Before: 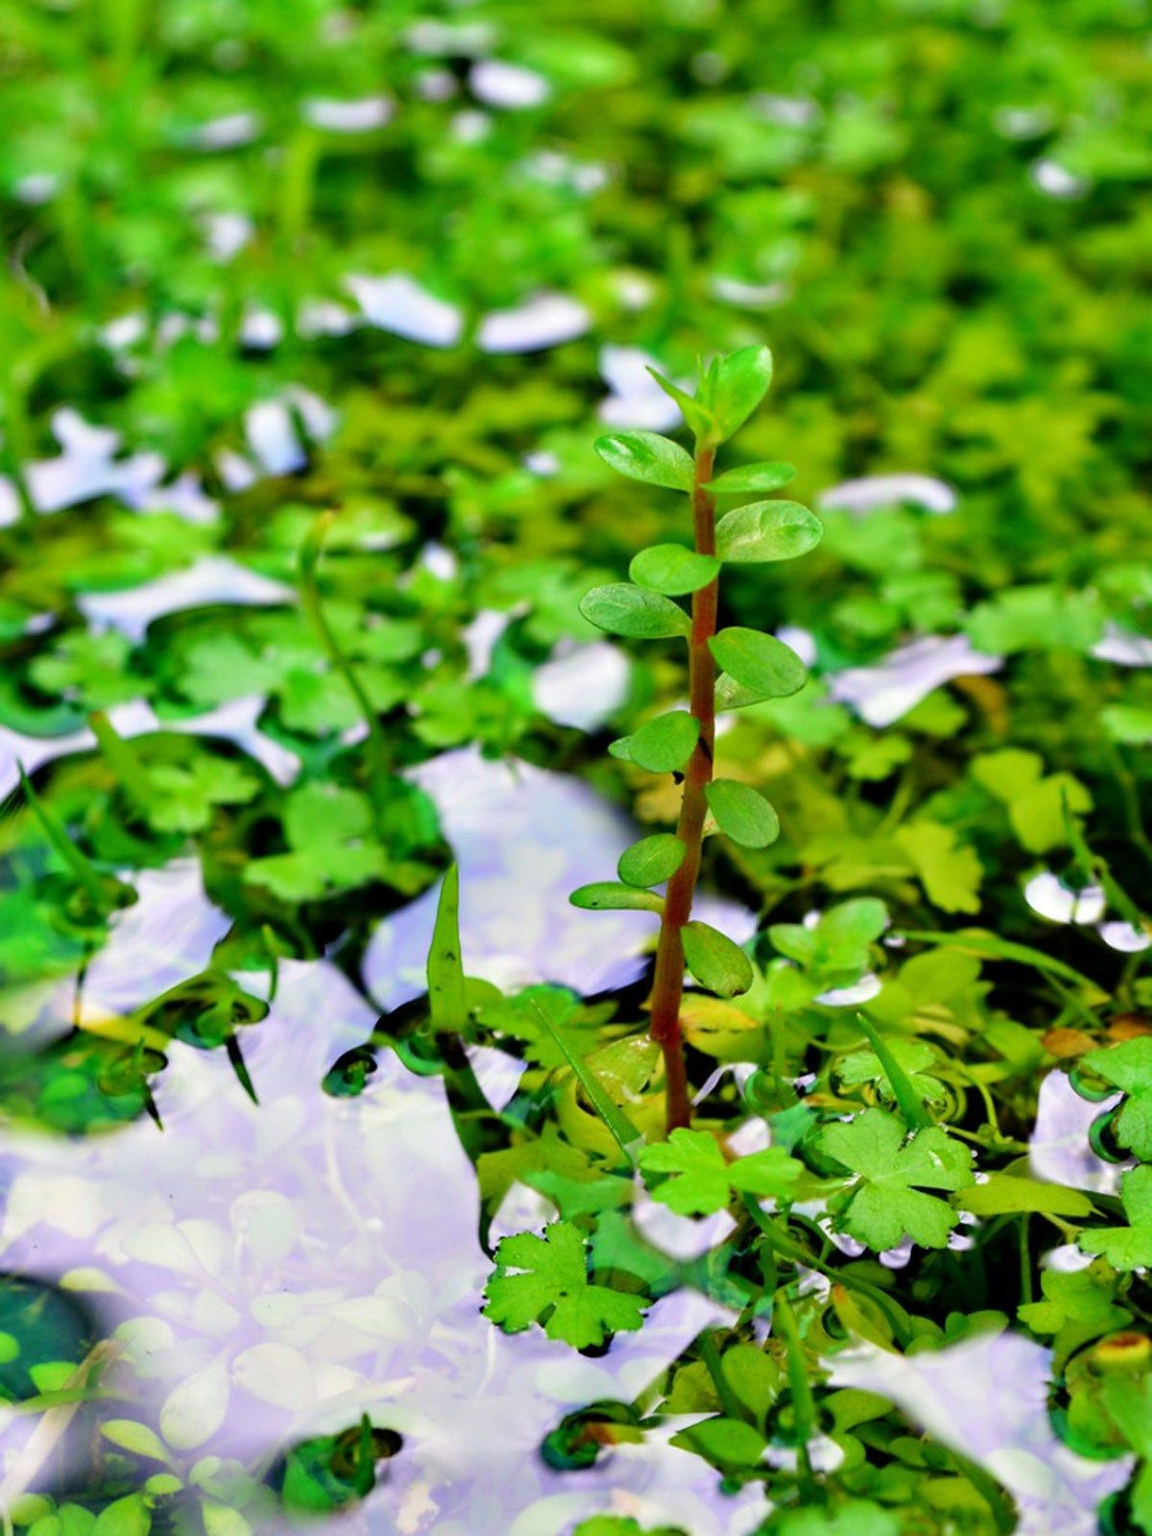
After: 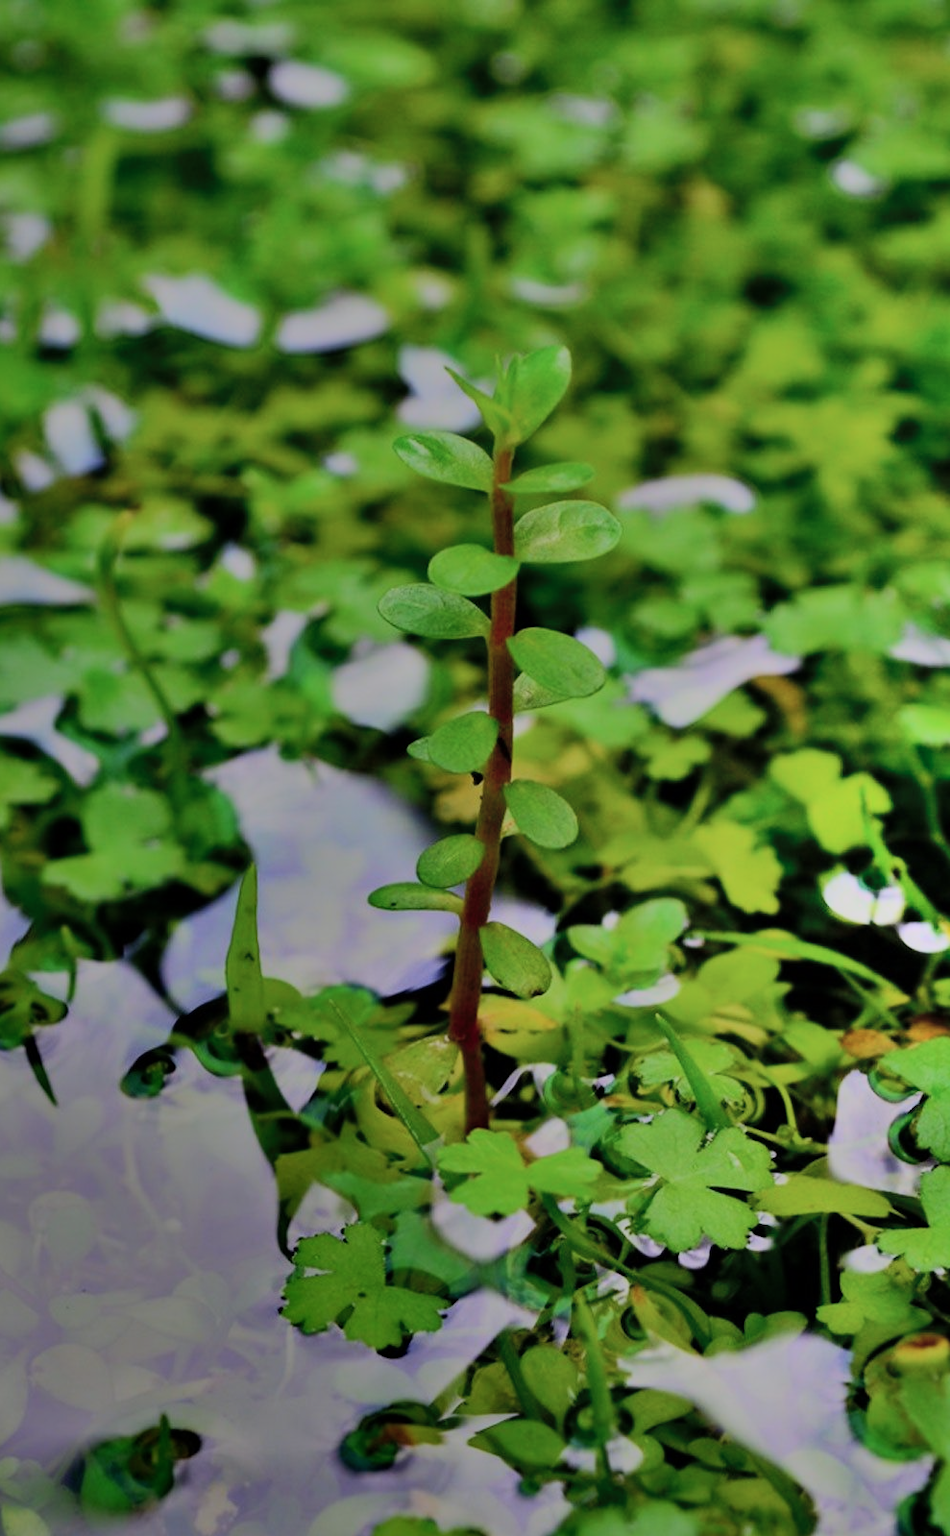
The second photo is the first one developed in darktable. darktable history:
exposure: exposure -2.002 EV, compensate highlight preservation false
shadows and highlights: radius 123.98, shadows 100, white point adjustment -3, highlights -100, highlights color adjustment 89.84%, soften with gaussian
crop: left 17.582%, bottom 0.031%
